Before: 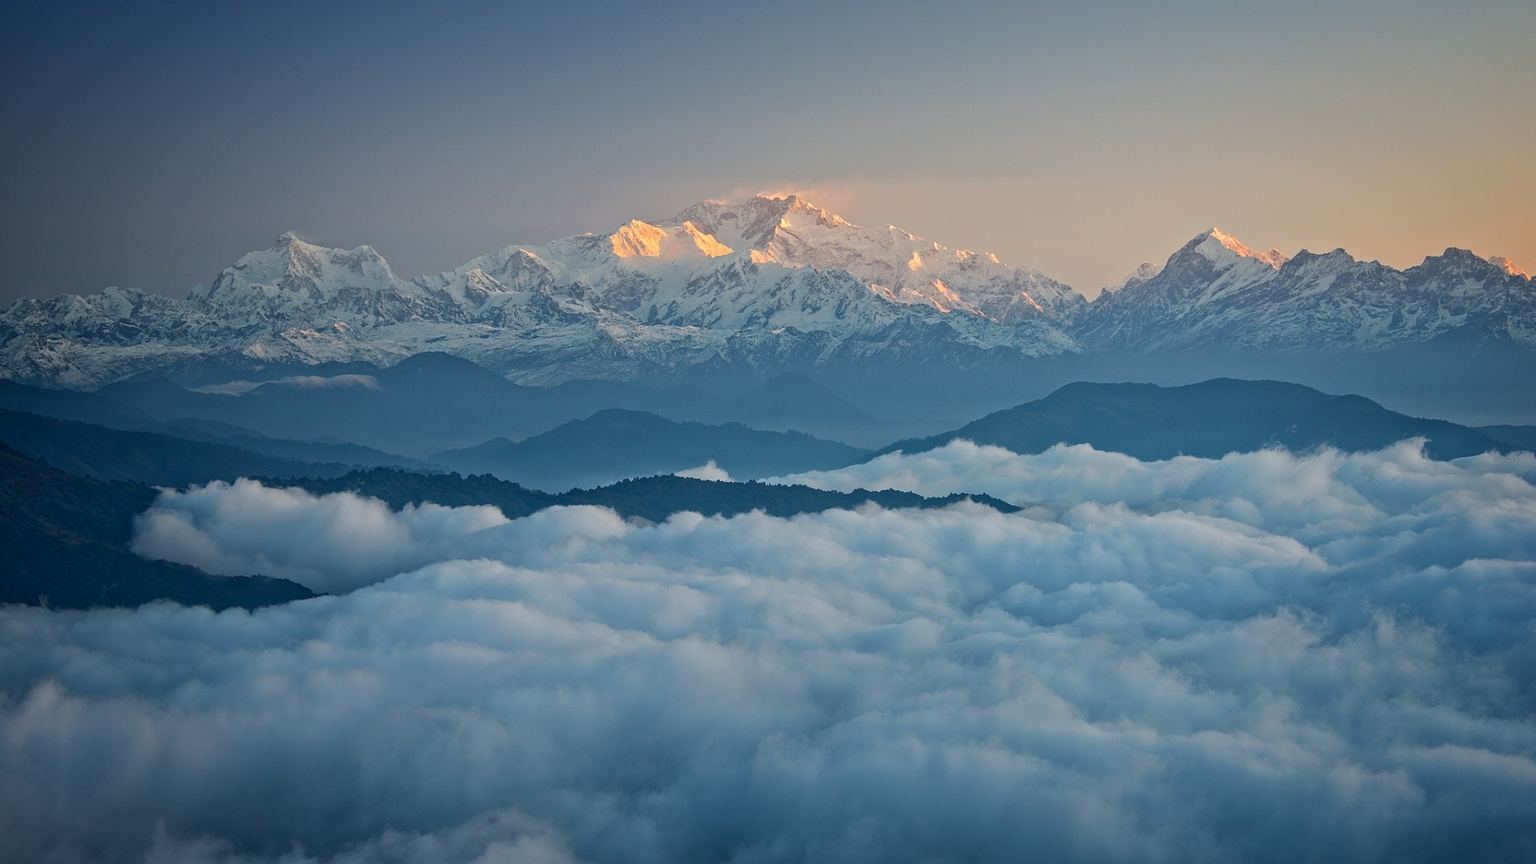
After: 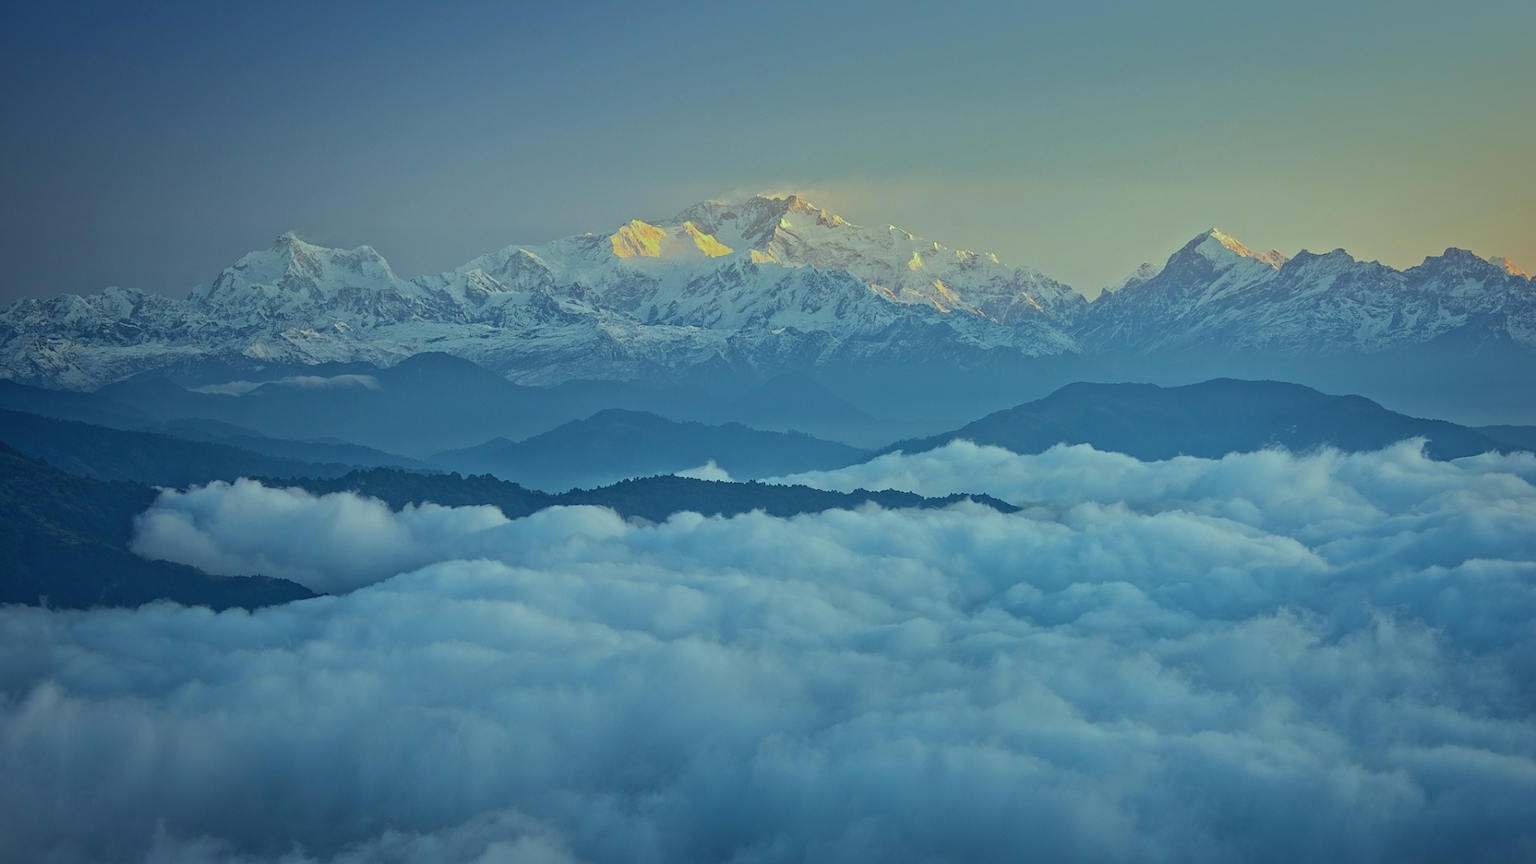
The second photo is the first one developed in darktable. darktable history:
local contrast: highlights 68%, shadows 68%, detail 82%, midtone range 0.325
shadows and highlights: shadows 38.43, highlights -74.54
bloom: size 5%, threshold 95%, strength 15%
color balance: mode lift, gamma, gain (sRGB), lift [0.997, 0.979, 1.021, 1.011], gamma [1, 1.084, 0.916, 0.998], gain [1, 0.87, 1.13, 1.101], contrast 4.55%, contrast fulcrum 38.24%, output saturation 104.09%
